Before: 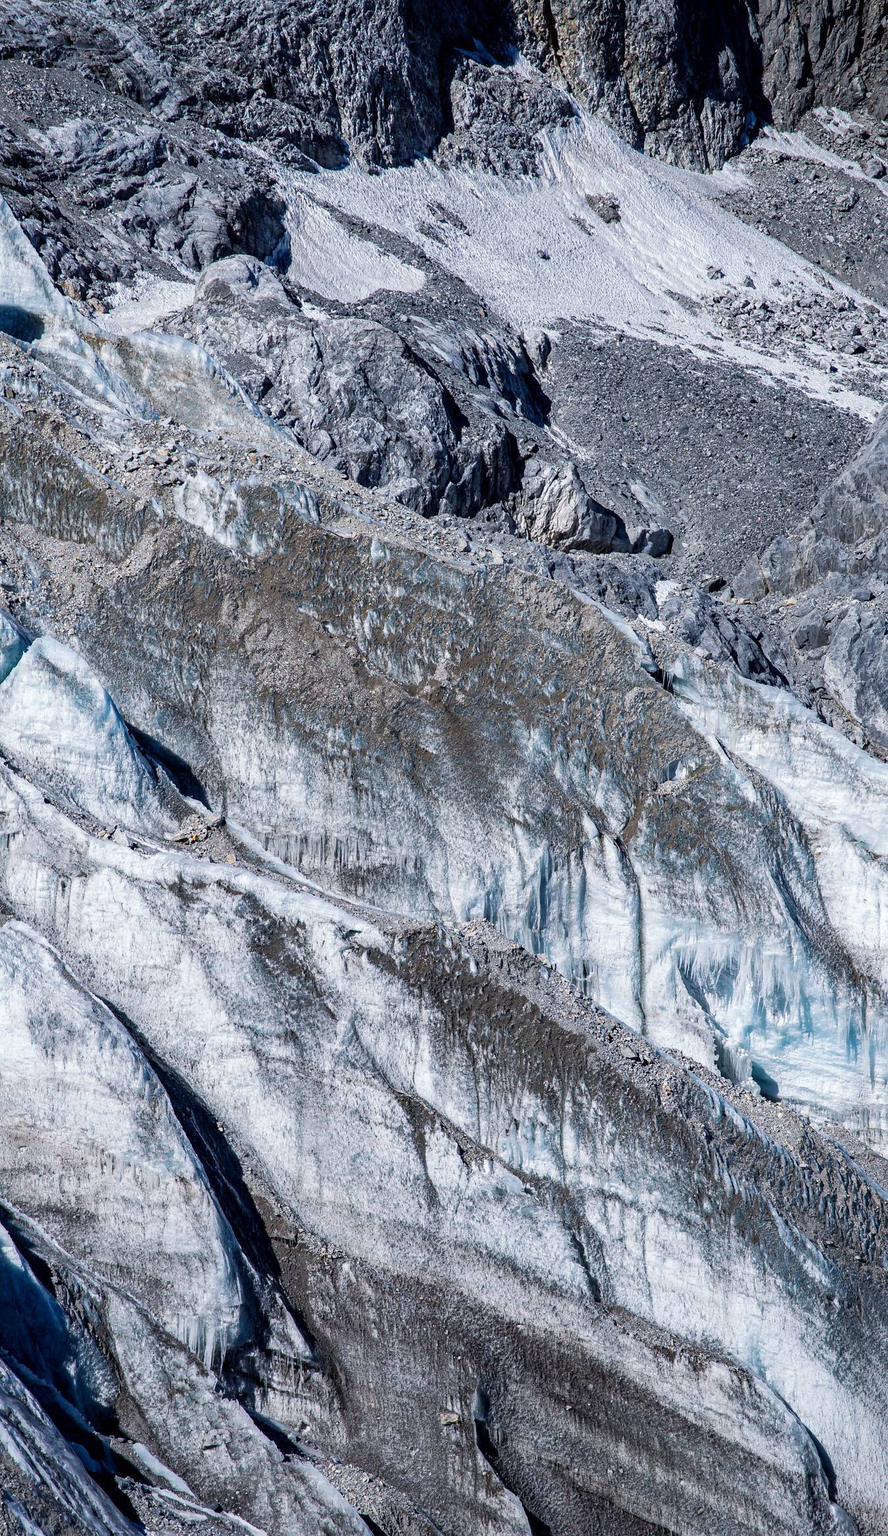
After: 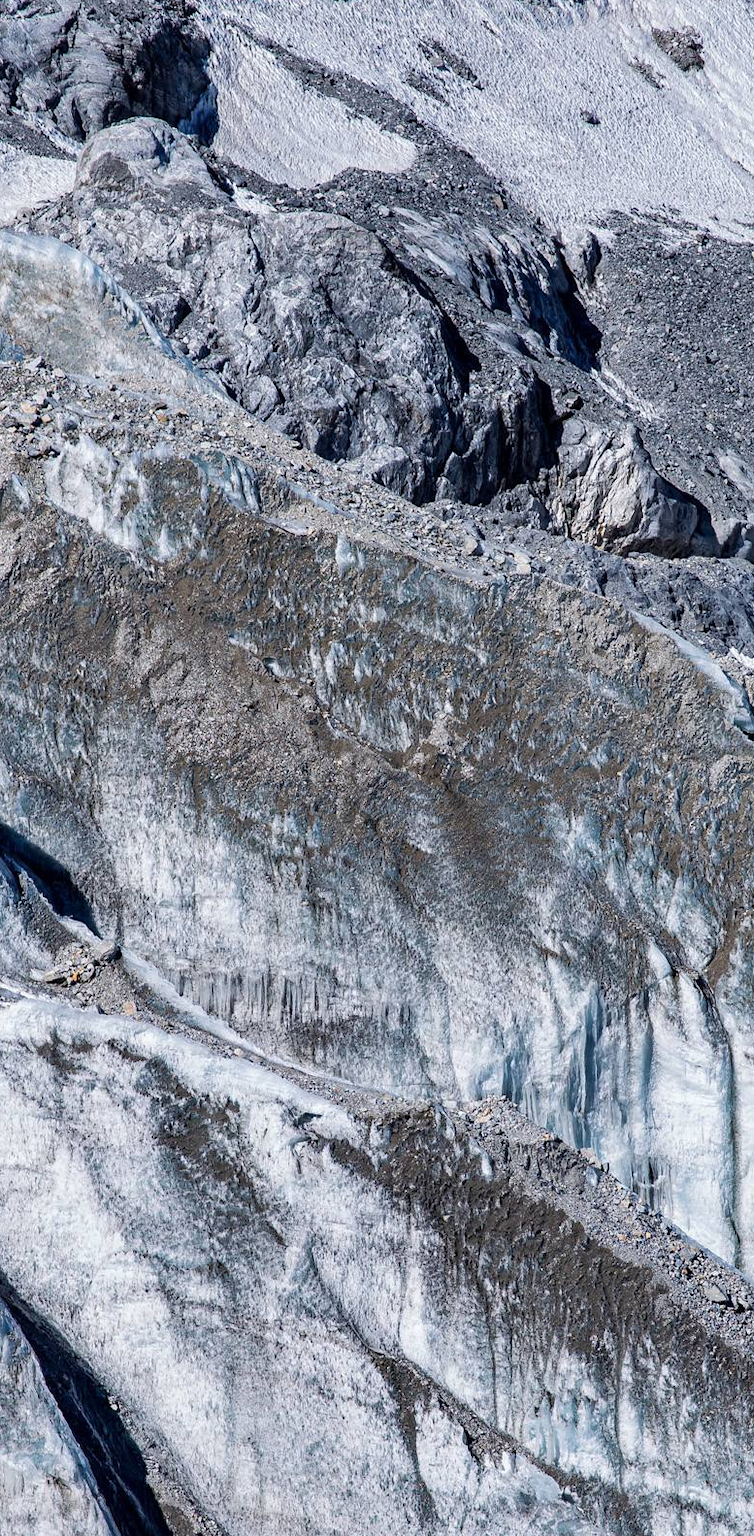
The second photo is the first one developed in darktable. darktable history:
crop: left 16.177%, top 11.419%, right 26.164%, bottom 20.74%
